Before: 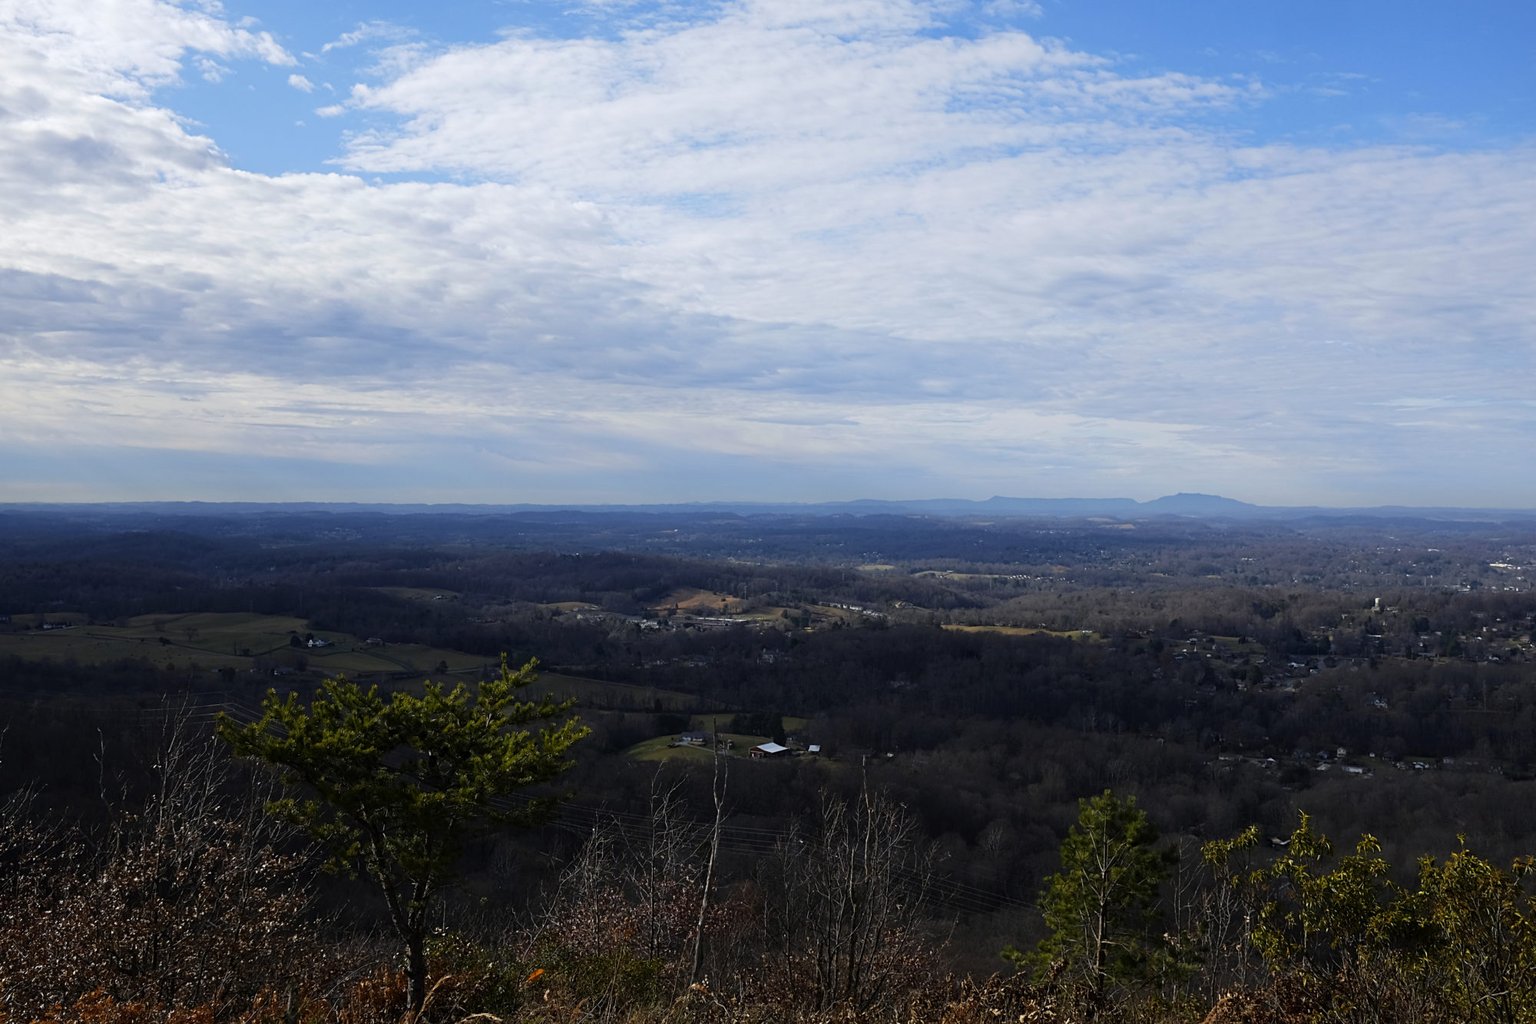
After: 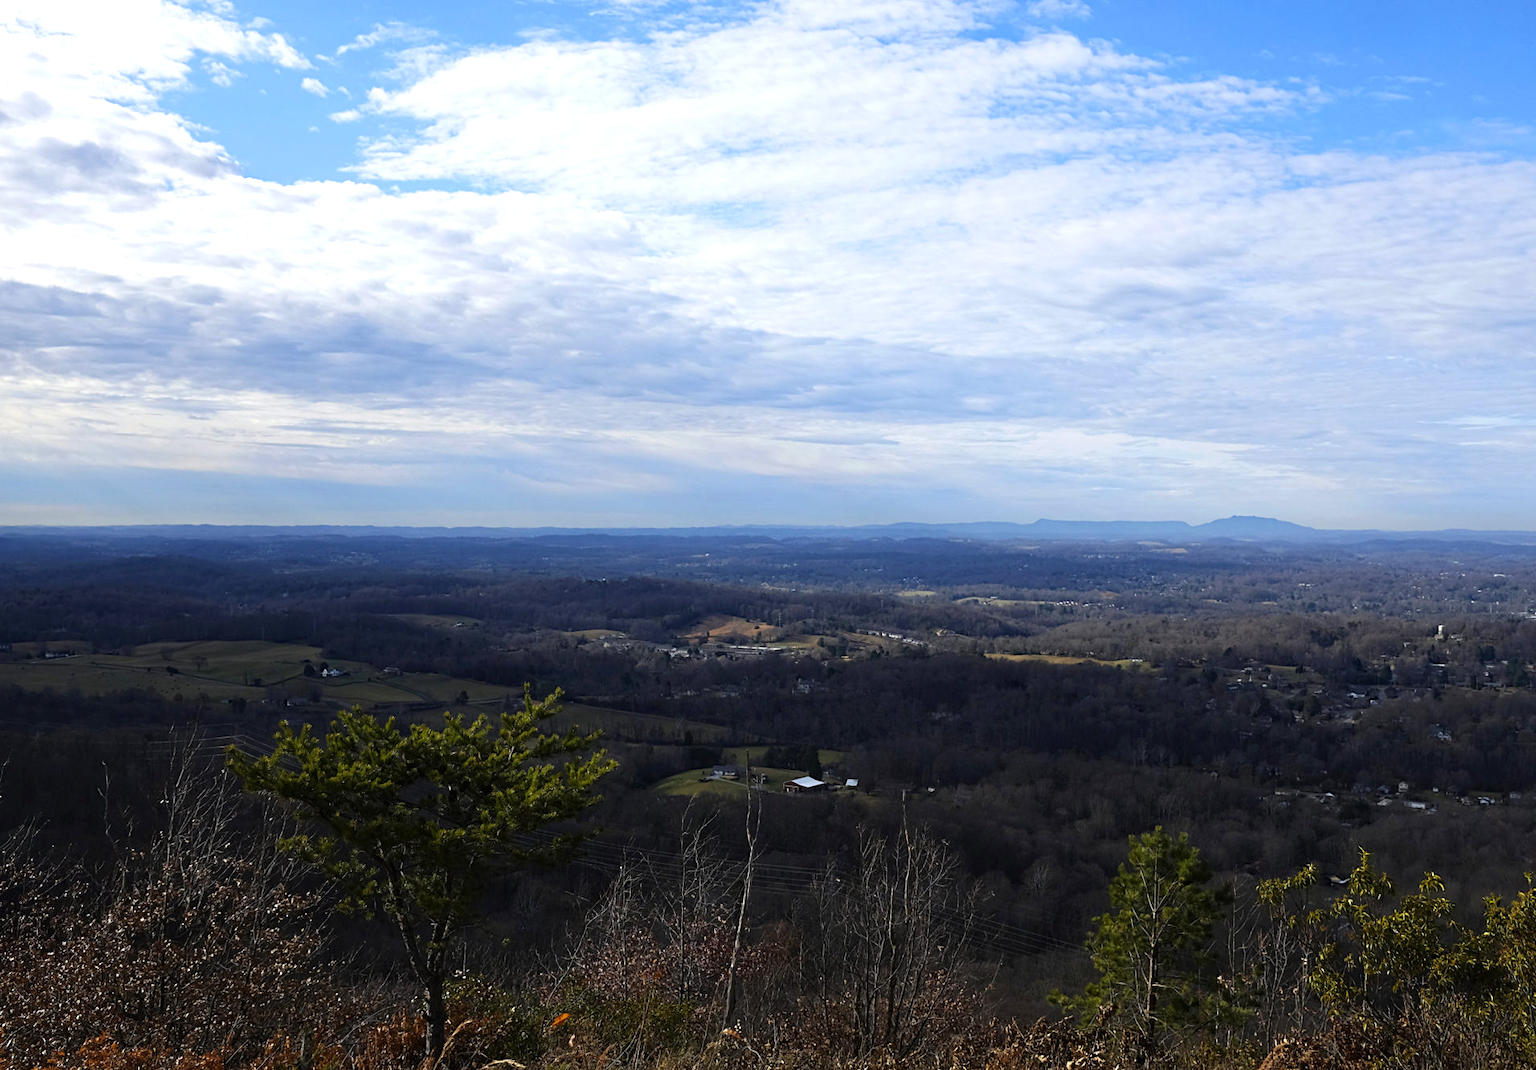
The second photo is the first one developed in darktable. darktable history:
haze removal: compatibility mode true, adaptive false
crop: right 4.352%, bottom 0.025%
exposure: black level correction 0, exposure 0.498 EV, compensate highlight preservation false
